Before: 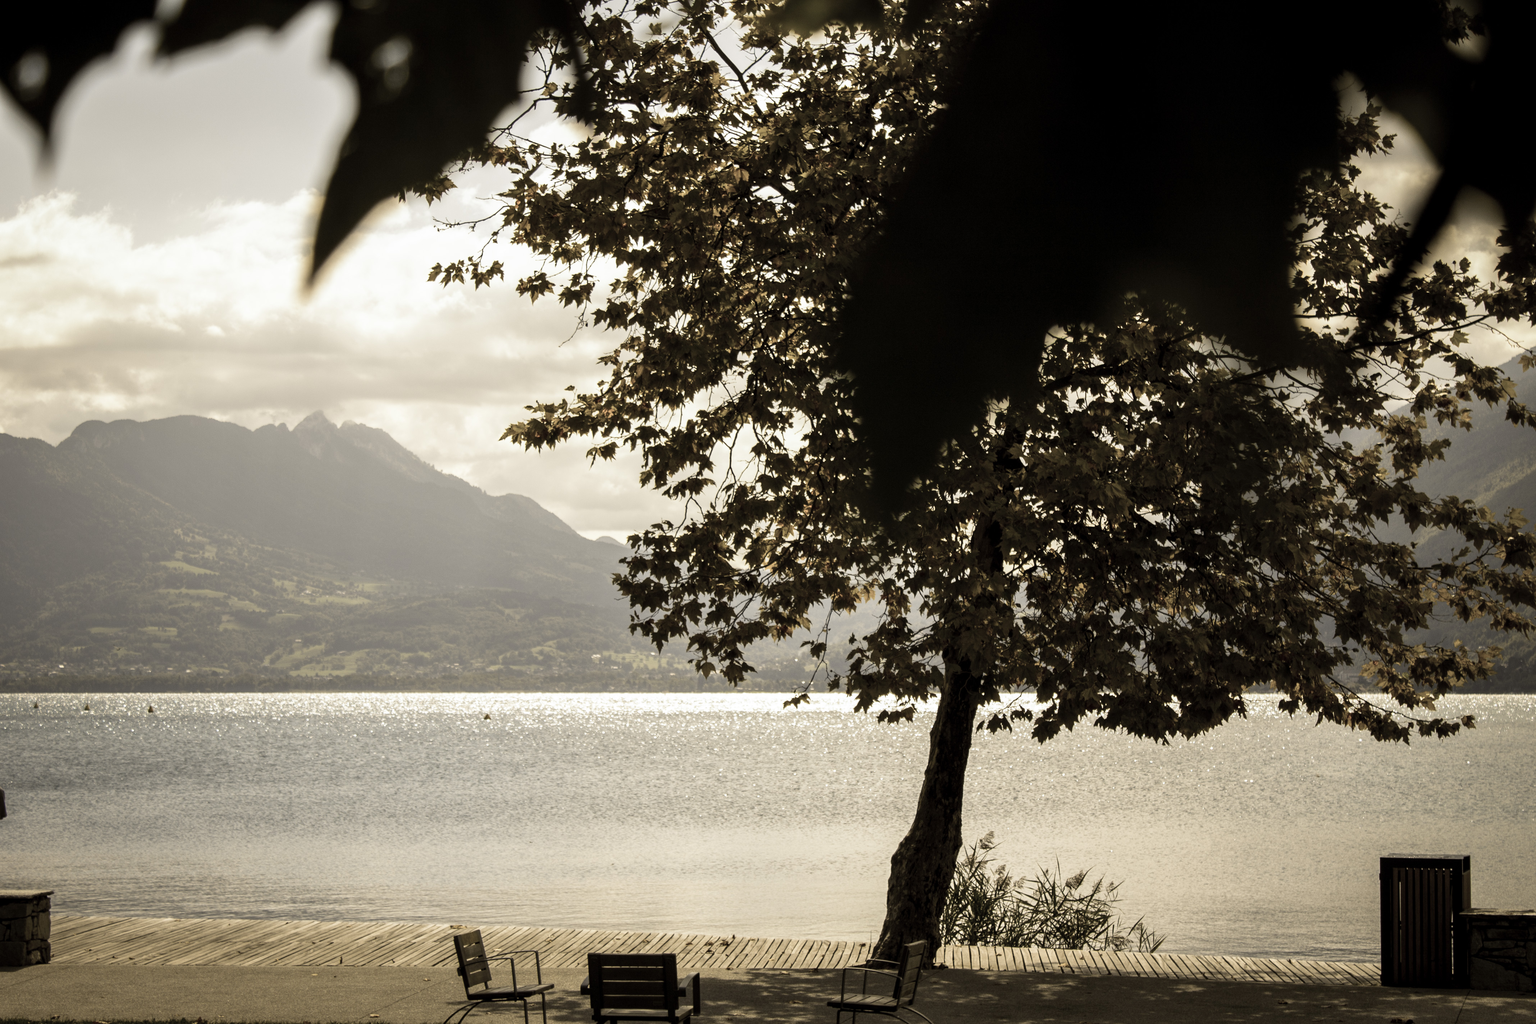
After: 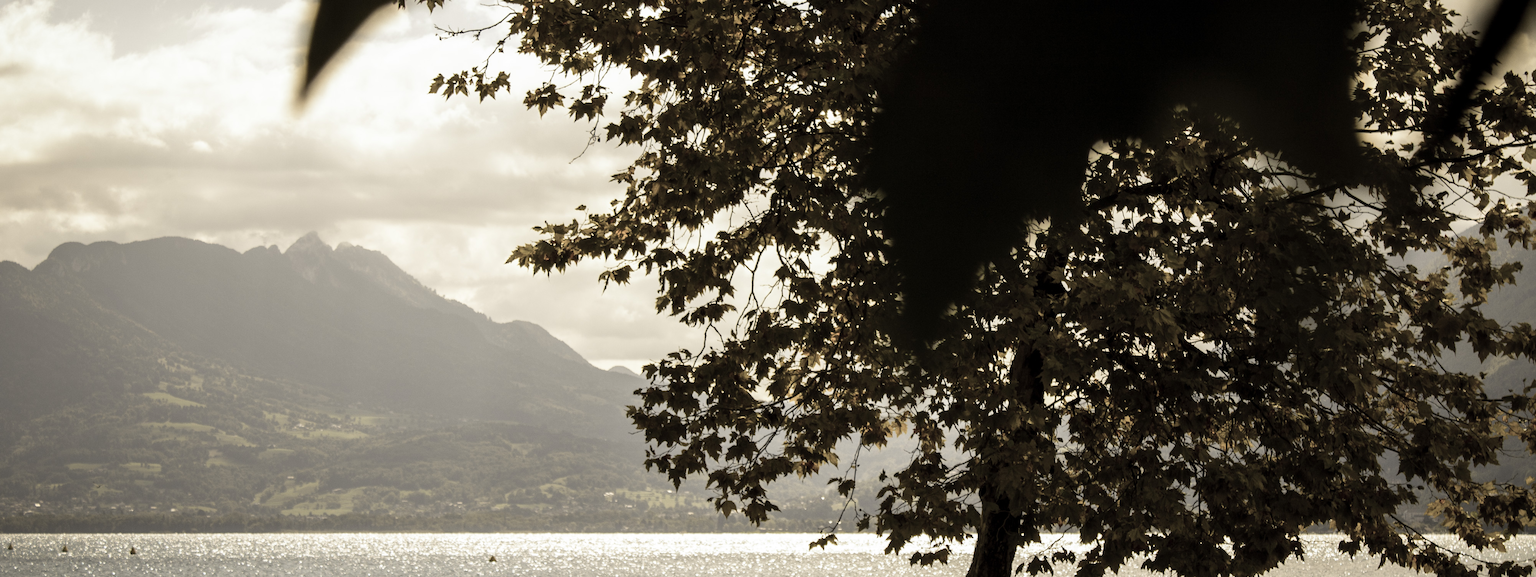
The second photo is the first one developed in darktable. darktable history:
crop: left 1.747%, top 18.991%, right 4.683%, bottom 28.227%
